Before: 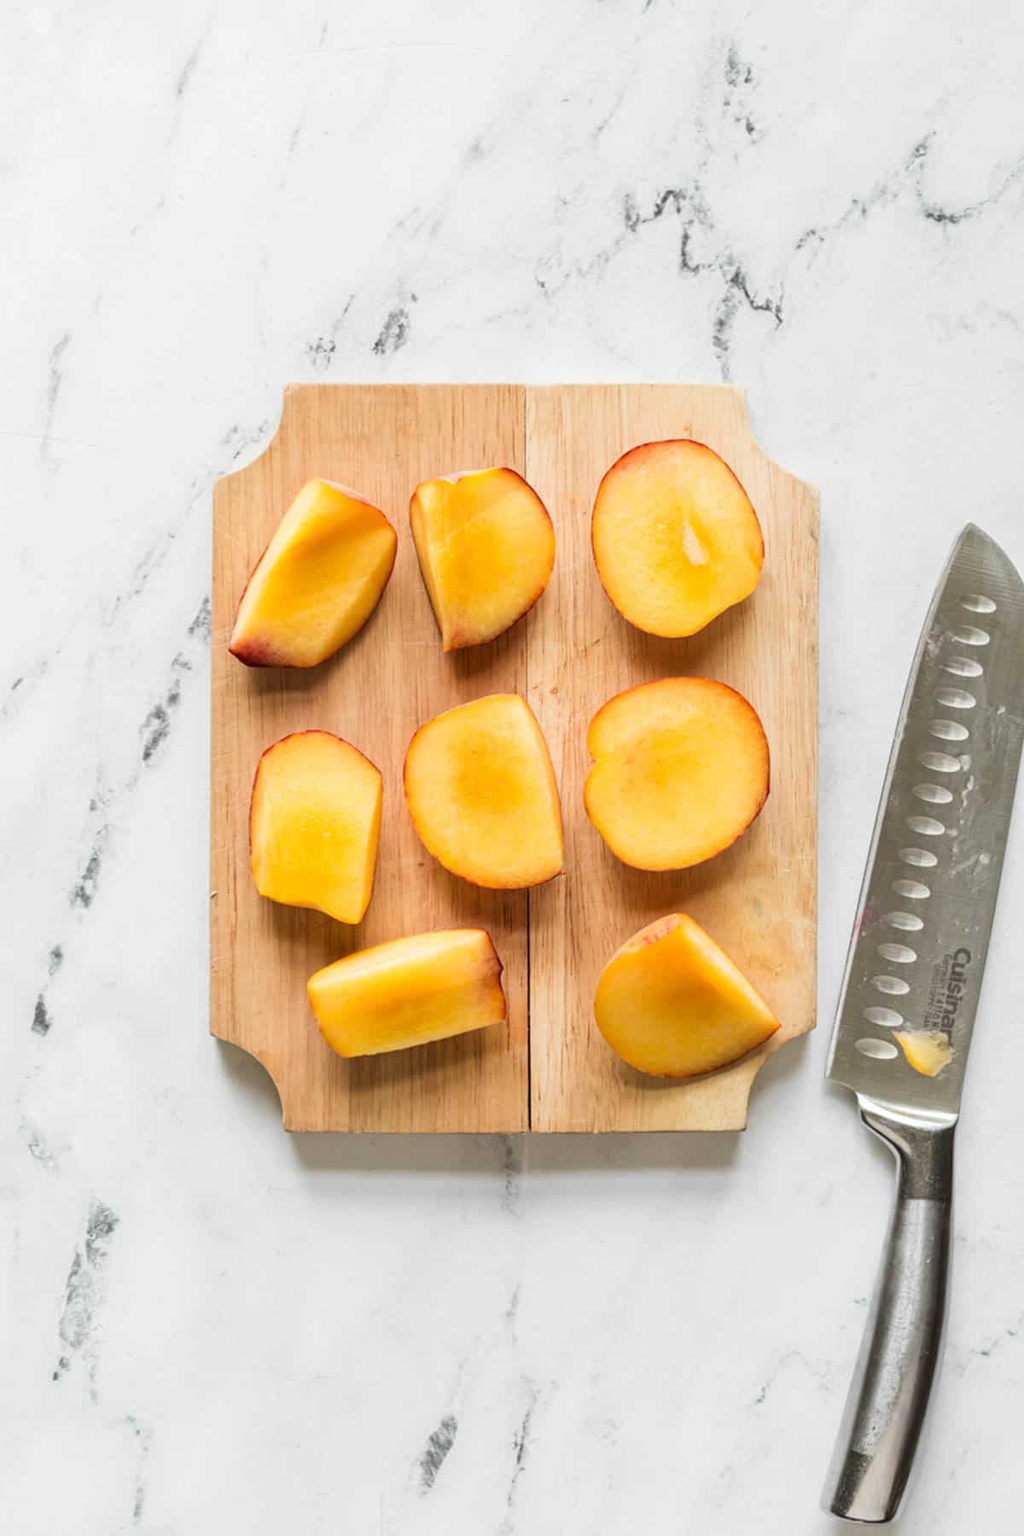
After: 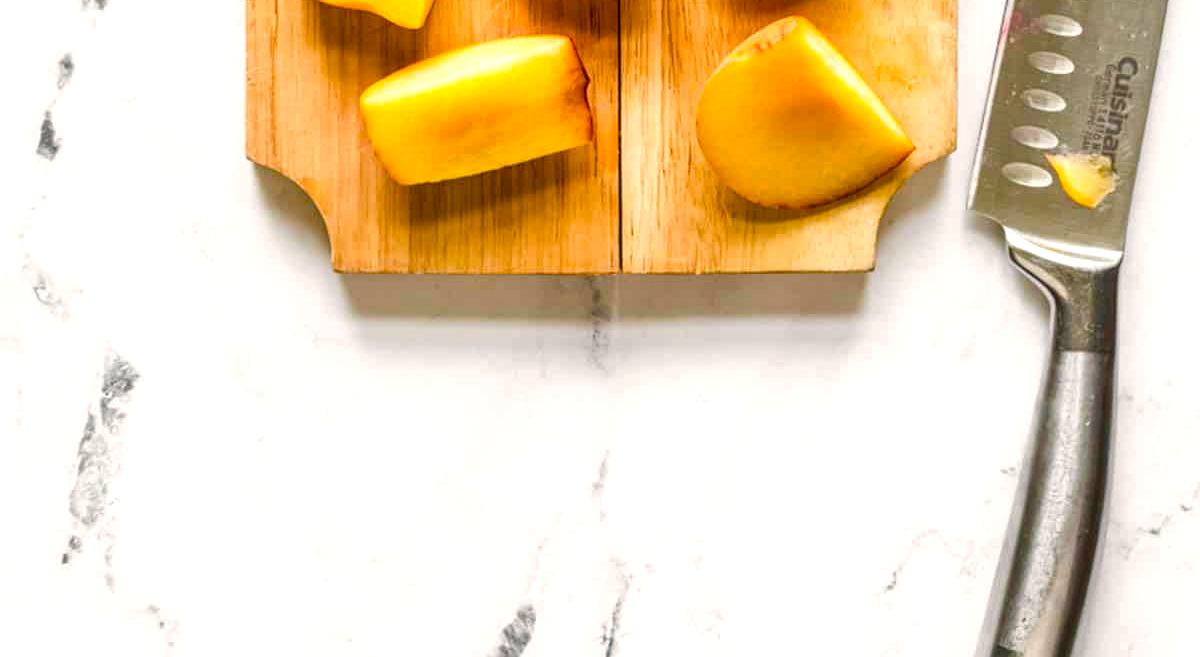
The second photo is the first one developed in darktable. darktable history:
local contrast: highlights 37%, detail 135%
color balance rgb: highlights gain › chroma 1.666%, highlights gain › hue 55.58°, linear chroma grading › global chroma 41.962%, perceptual saturation grading › global saturation 0.139%, perceptual saturation grading › highlights -16.778%, perceptual saturation grading › mid-tones 33.757%, perceptual saturation grading › shadows 50.434%, perceptual brilliance grading › global brilliance 10.666%
contrast equalizer: octaves 7, y [[0.6 ×6], [0.55 ×6], [0 ×6], [0 ×6], [0 ×6]], mix -0.281
crop and rotate: top 58.567%, bottom 4.904%
